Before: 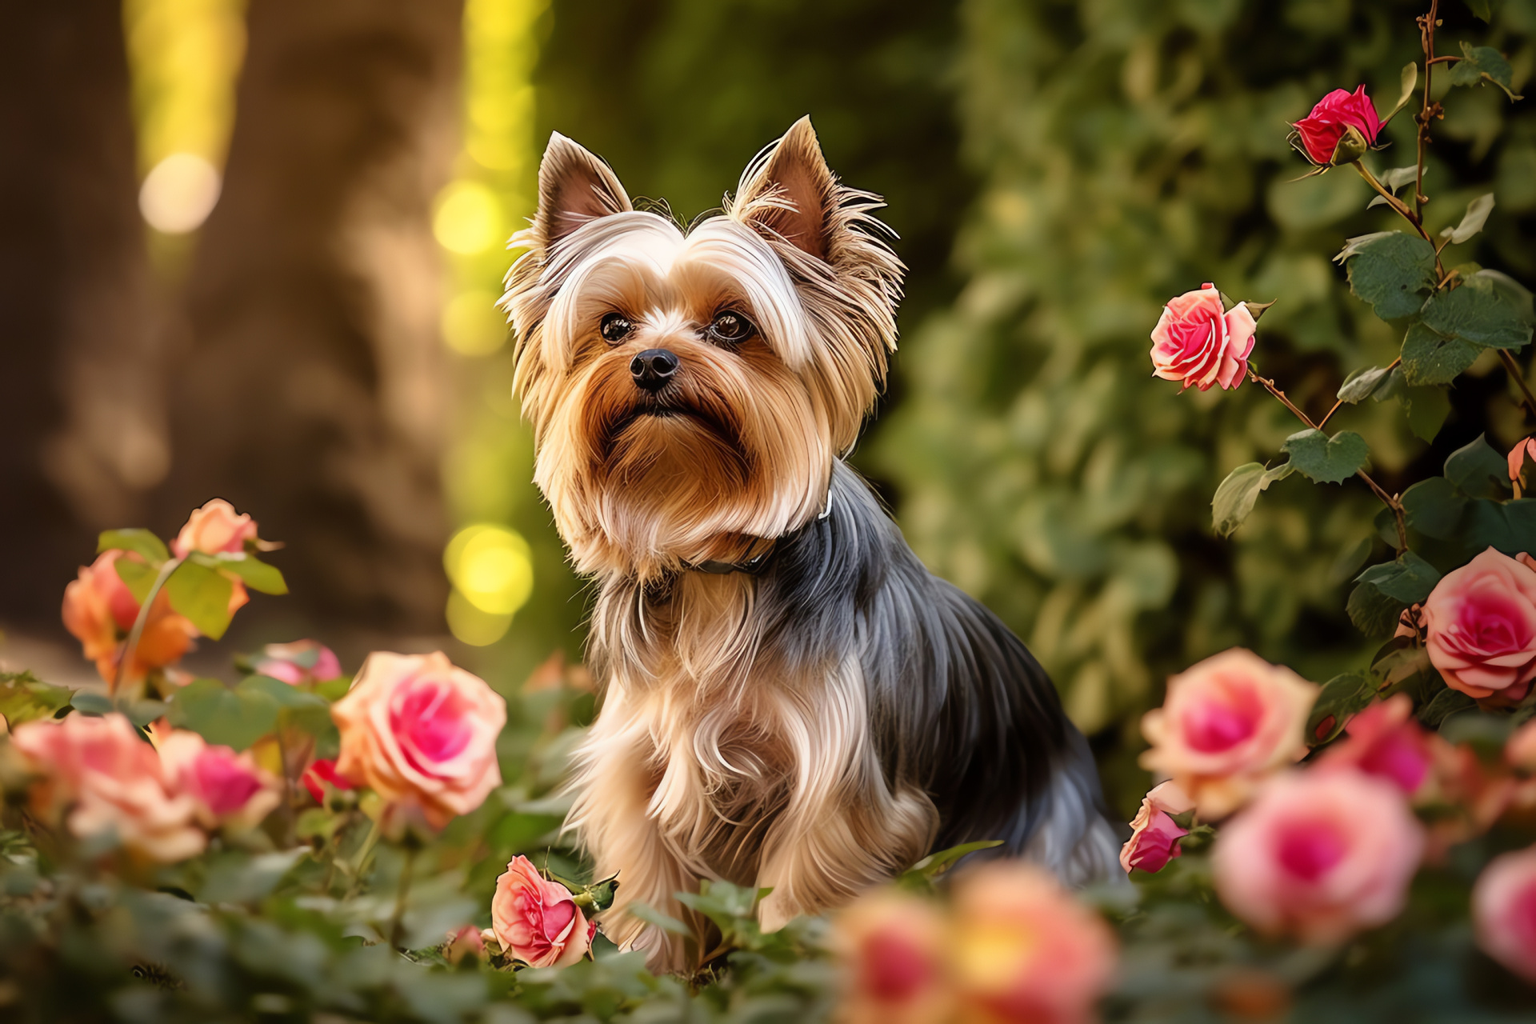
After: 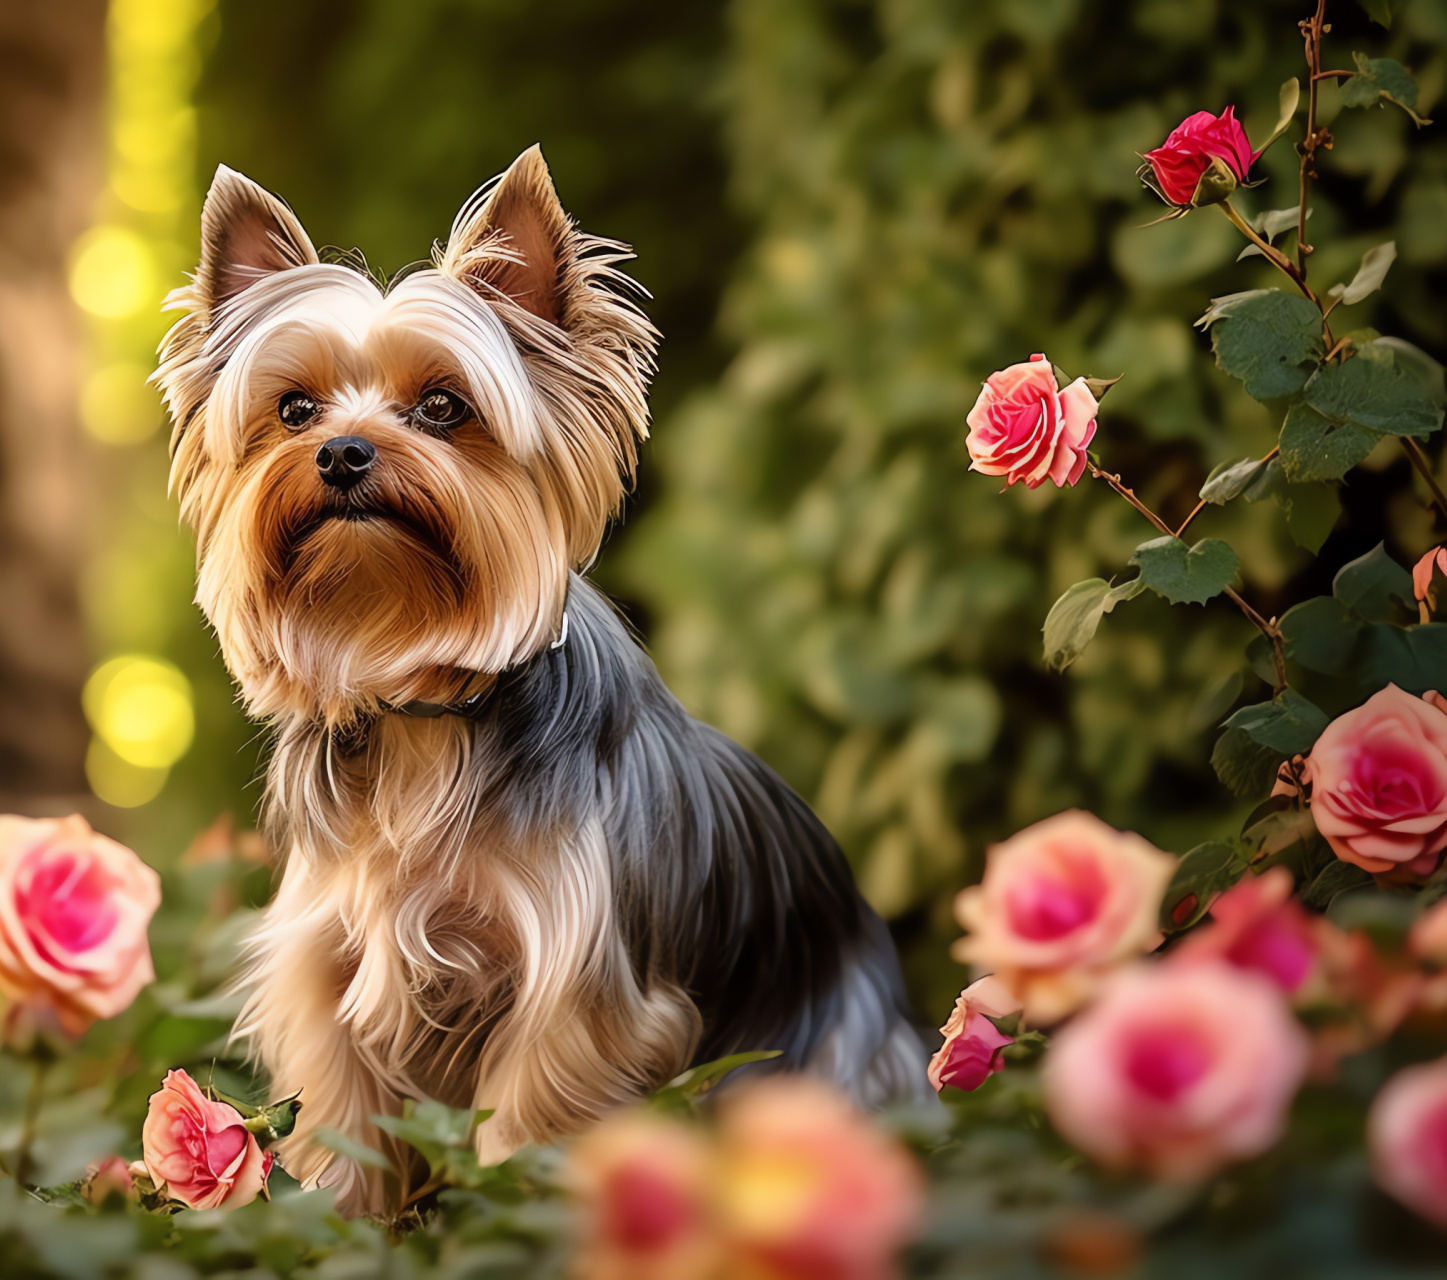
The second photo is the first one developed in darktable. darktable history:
crop and rotate: left 24.608%
